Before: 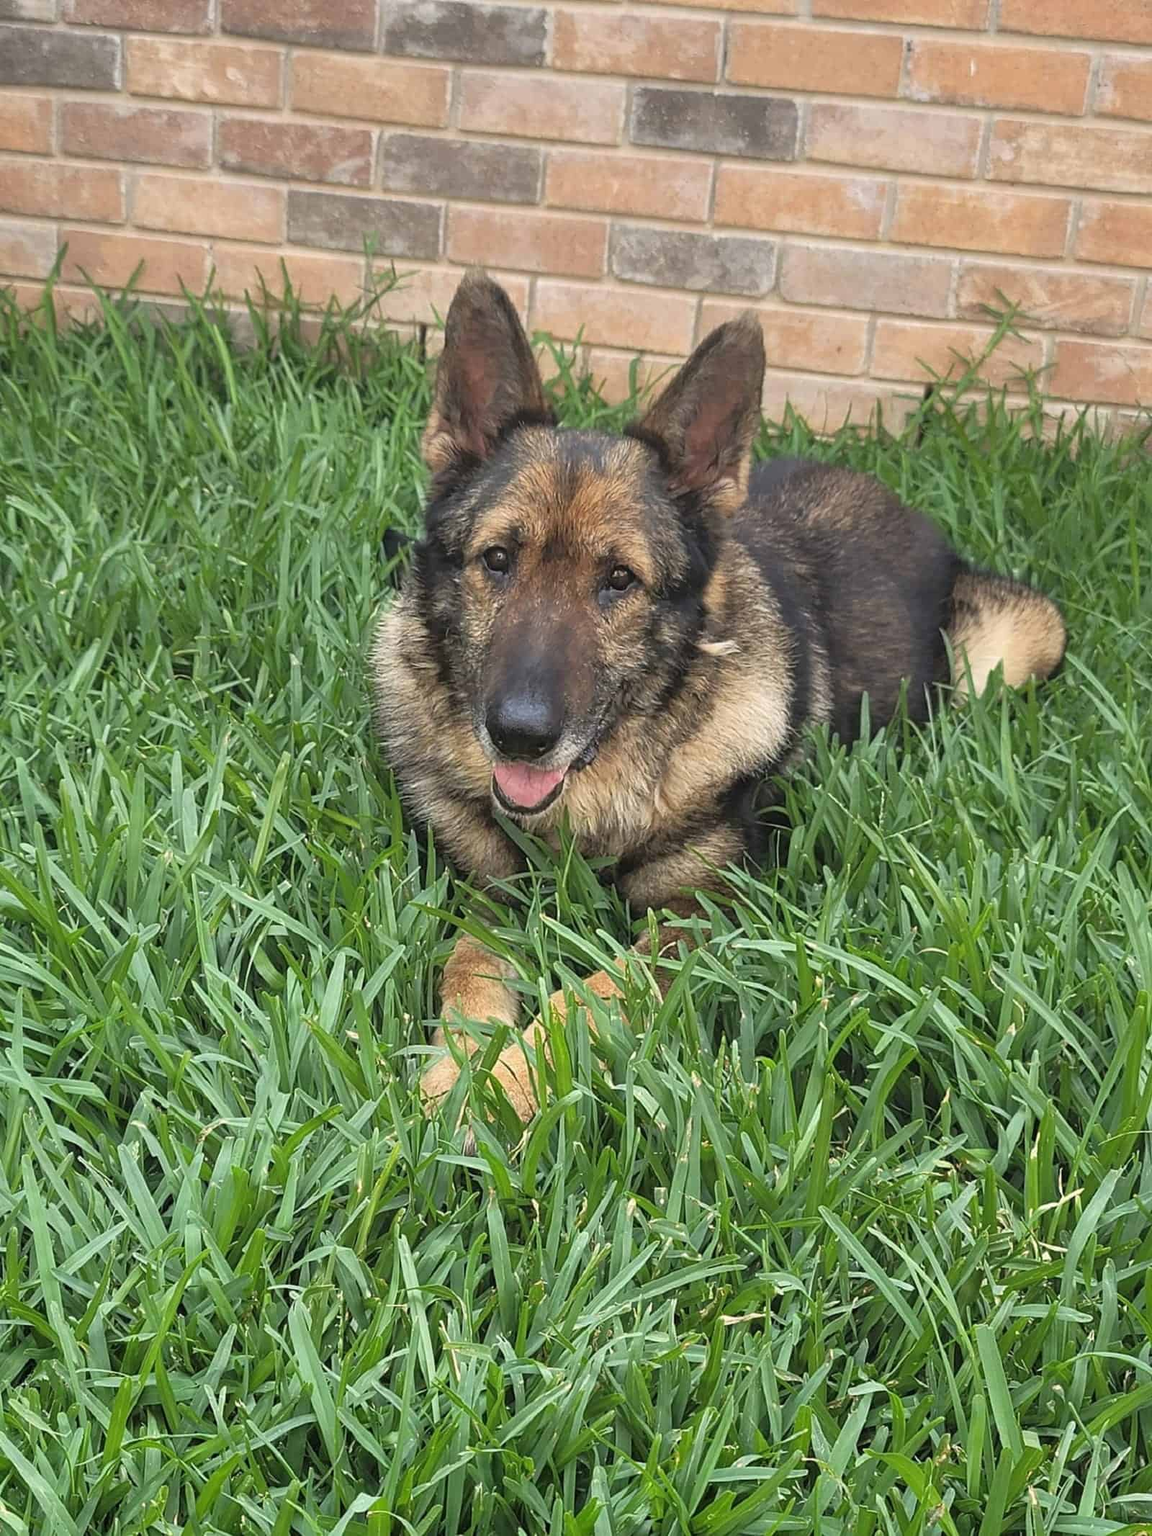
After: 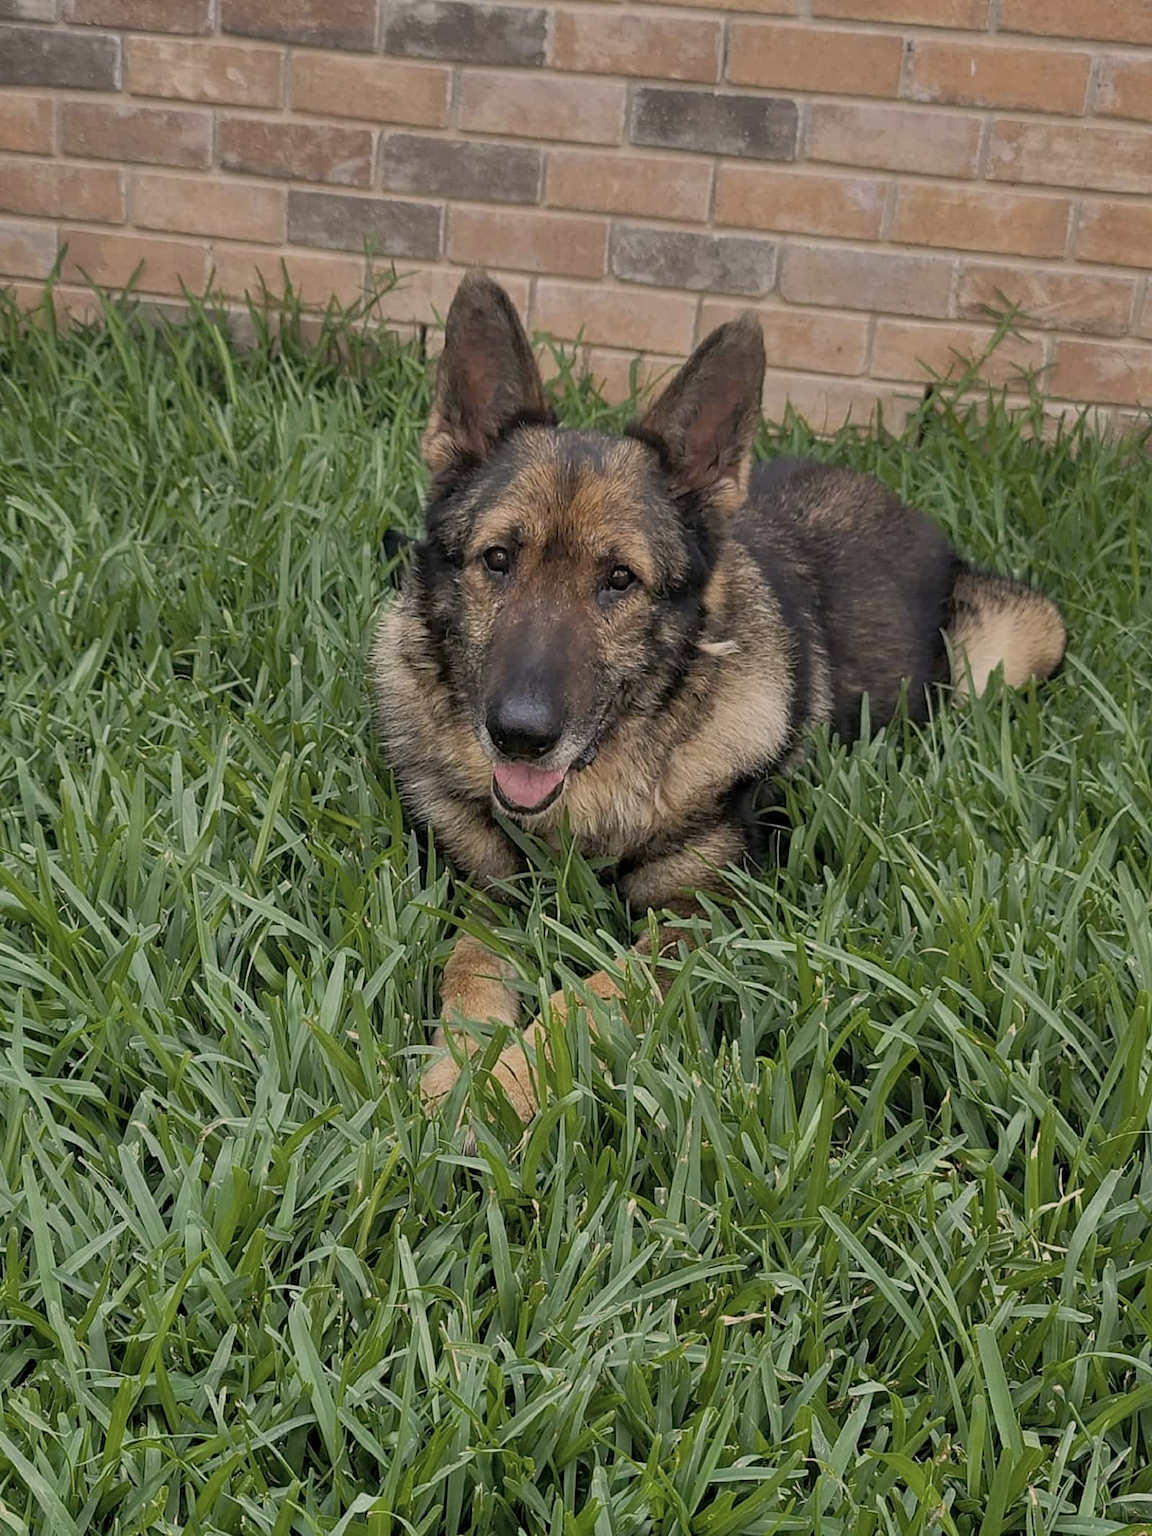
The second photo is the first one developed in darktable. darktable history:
color correction: highlights a* 5.59, highlights b* 5.25, saturation 0.635
color balance rgb: perceptual saturation grading › global saturation 25.239%
tone equalizer: -8 EV -0.002 EV, -7 EV 0.004 EV, -6 EV -0.036 EV, -5 EV 0.016 EV, -4 EV -0.023 EV, -3 EV 0.037 EV, -2 EV -0.075 EV, -1 EV -0.285 EV, +0 EV -0.555 EV
exposure: black level correction 0.011, exposure -0.473 EV, compensate highlight preservation false
